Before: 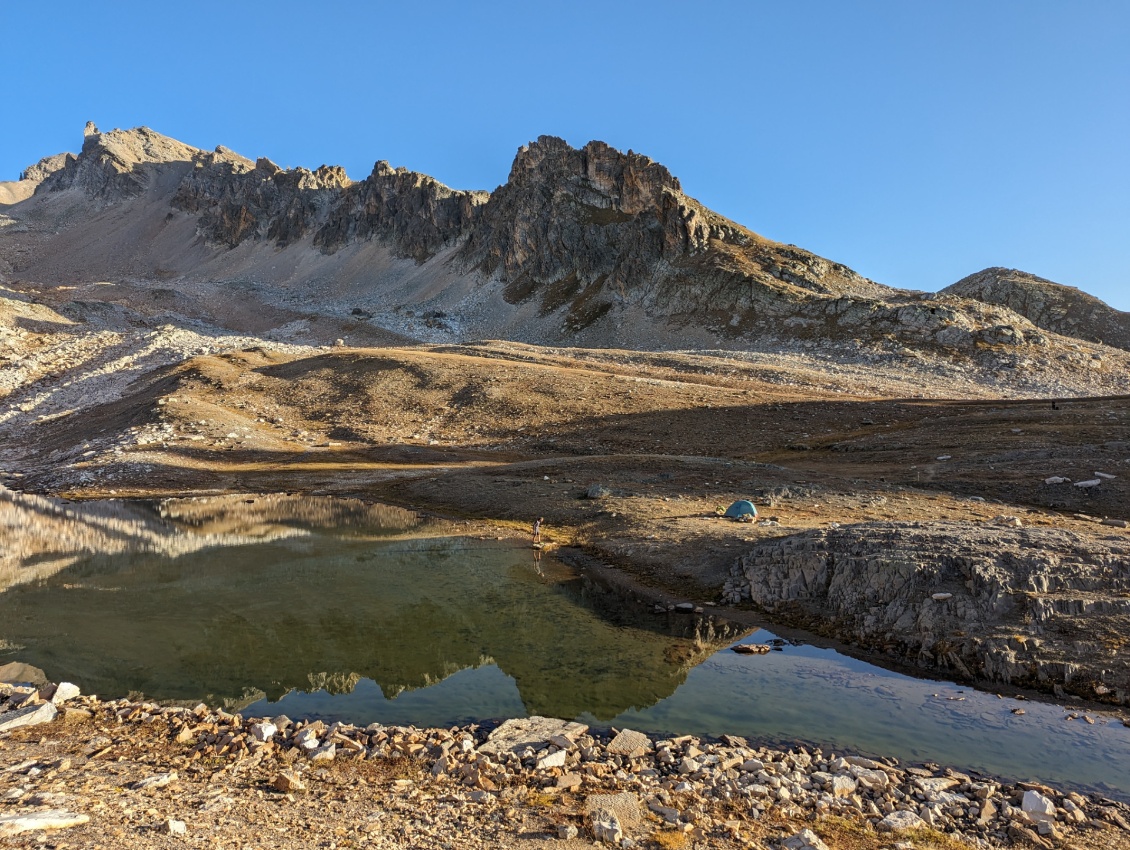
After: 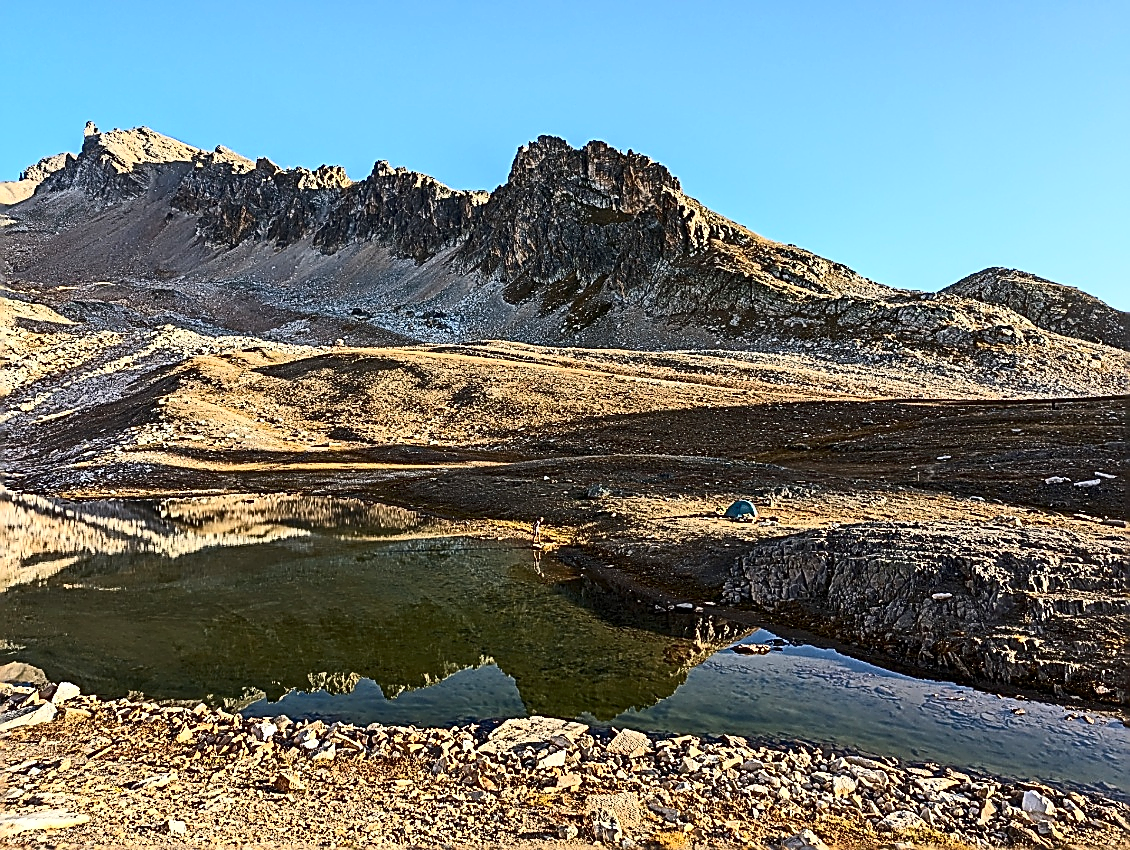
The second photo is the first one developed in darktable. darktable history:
exposure: compensate highlight preservation false
contrast brightness saturation: contrast 0.399, brightness 0.114, saturation 0.207
sharpen: amount 1.852
